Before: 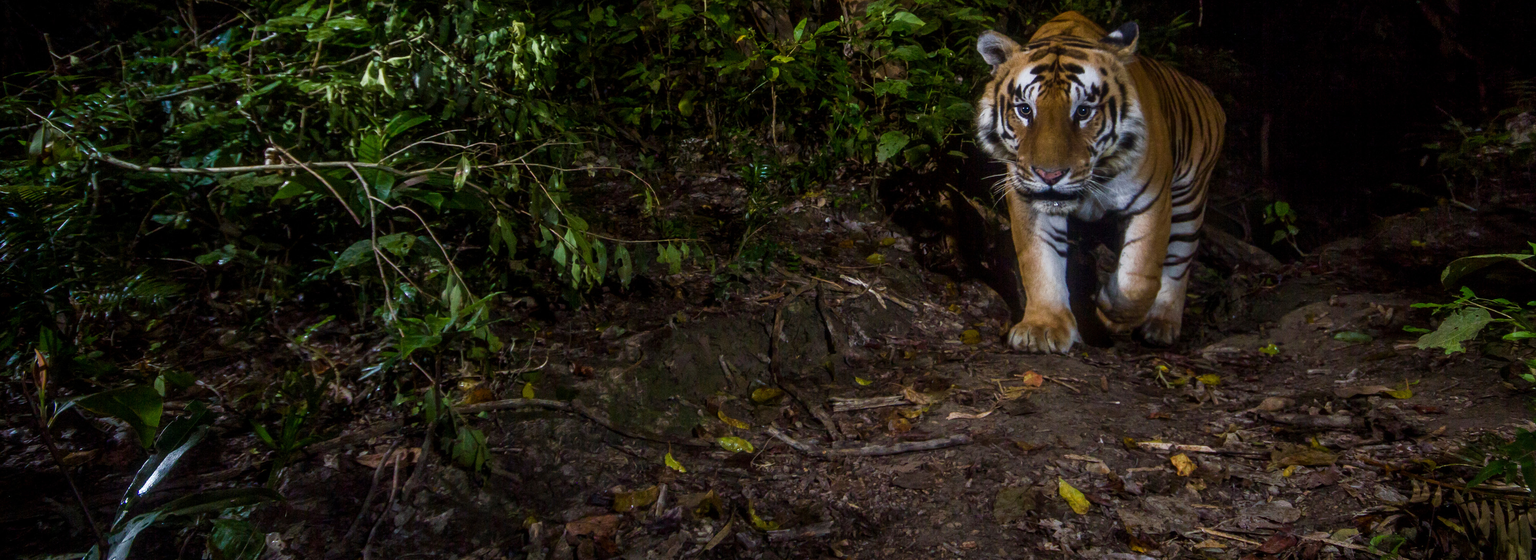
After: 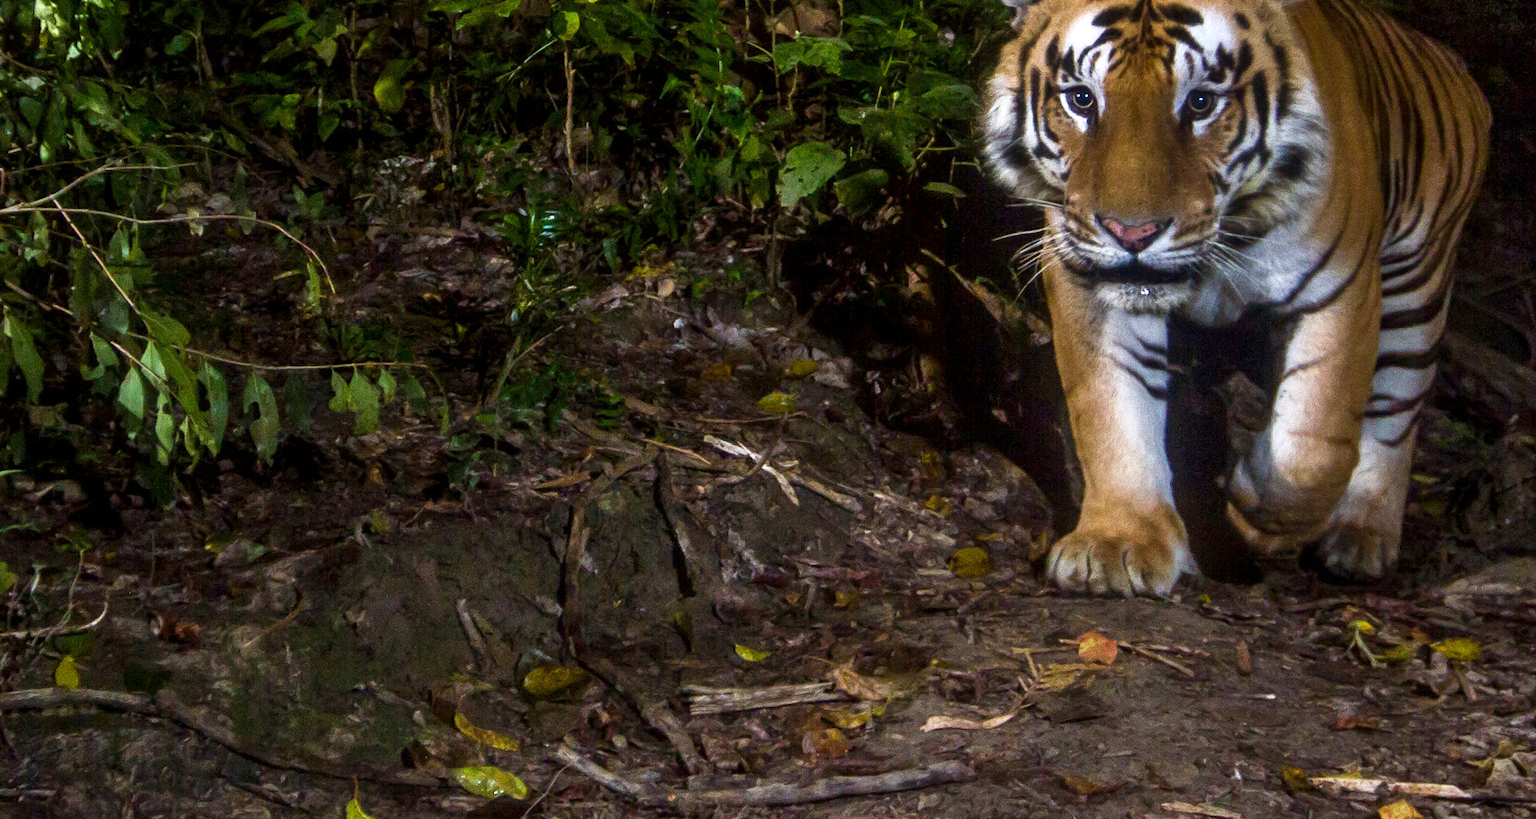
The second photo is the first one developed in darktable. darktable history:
crop: left 32.259%, top 10.993%, right 18.756%, bottom 17.332%
exposure: exposure 0.604 EV, compensate highlight preservation false
base curve: curves: ch0 [(0, 0) (0.283, 0.295) (1, 1)], preserve colors none
